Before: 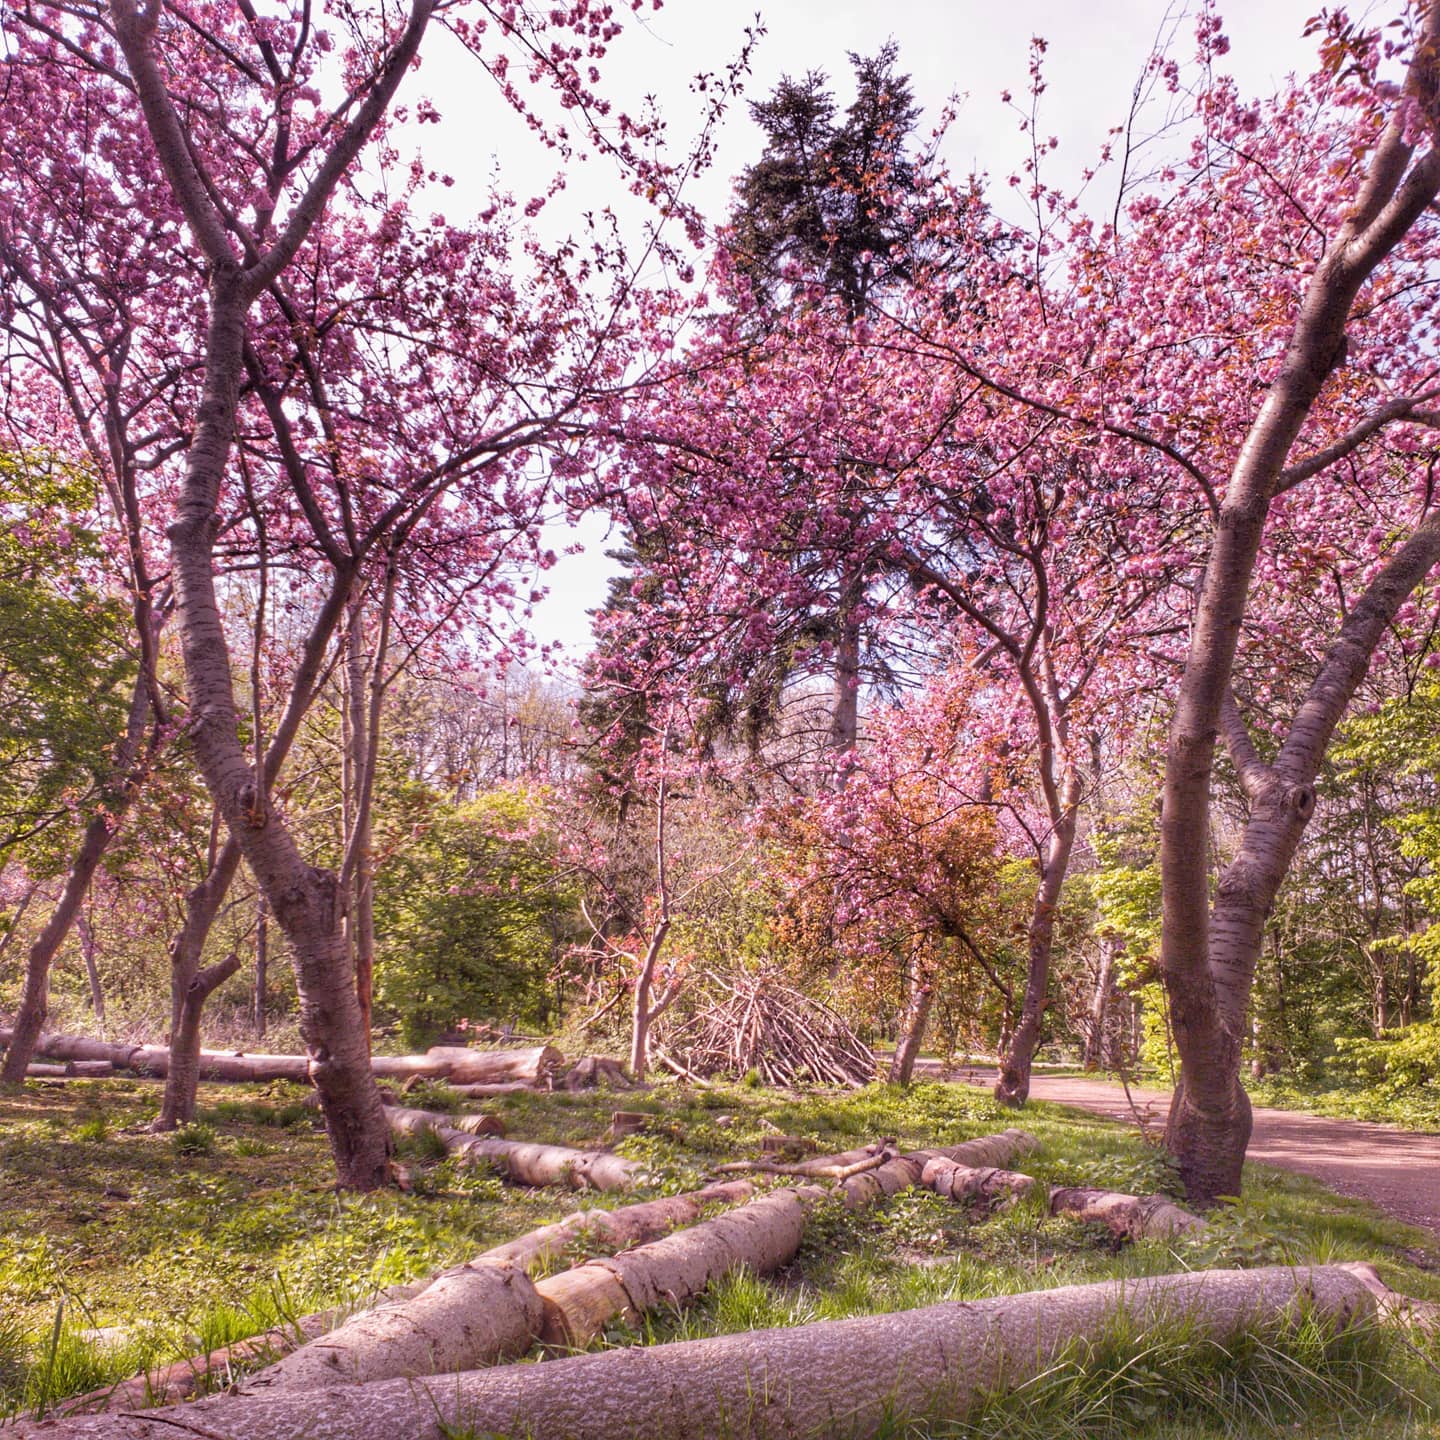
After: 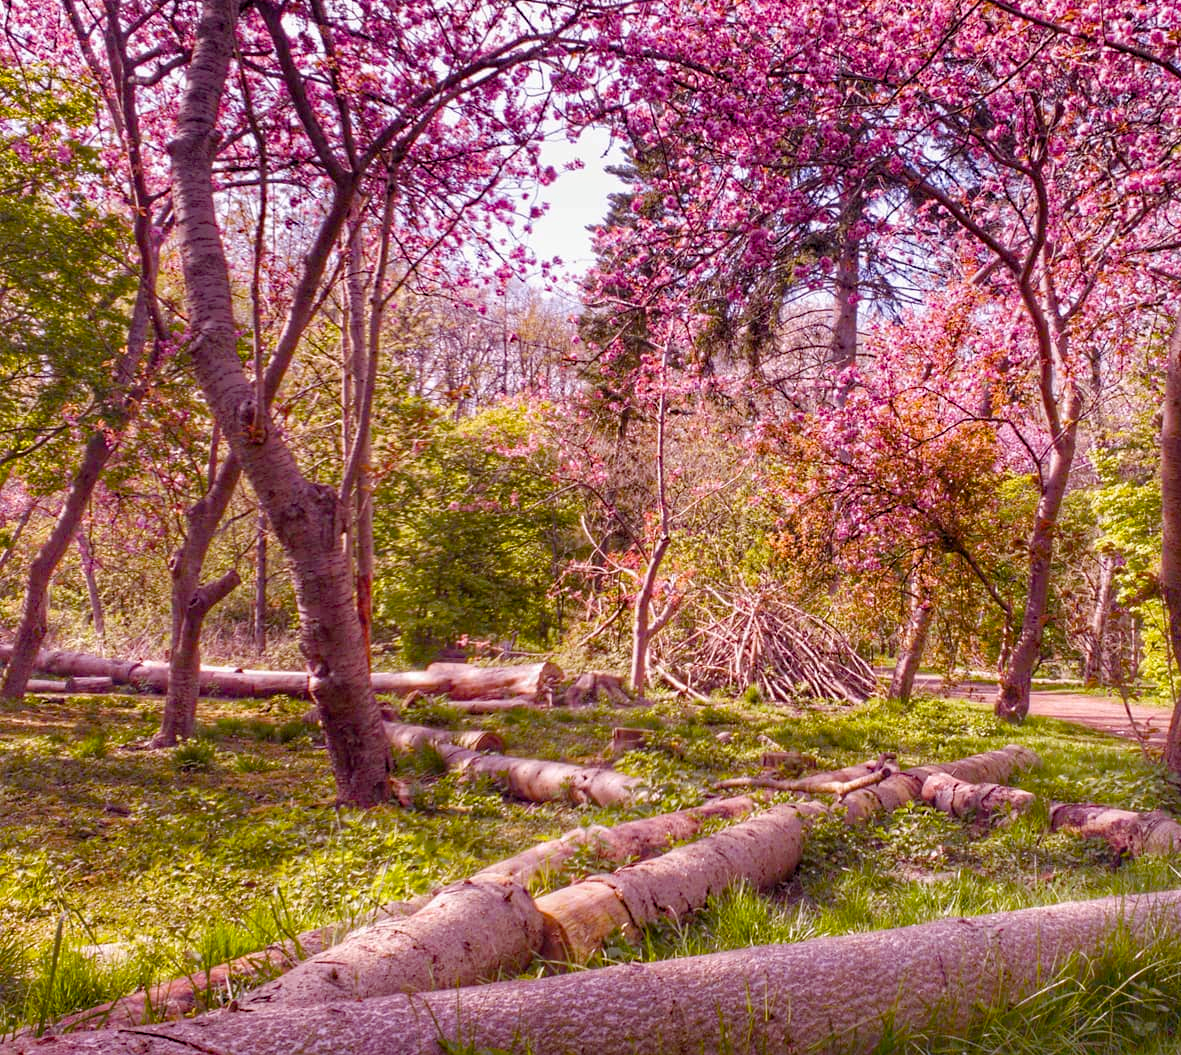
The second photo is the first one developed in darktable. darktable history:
crop: top 26.671%, right 17.938%
haze removal: adaptive false
color balance rgb: perceptual saturation grading › global saturation 20%, perceptual saturation grading › highlights -14.219%, perceptual saturation grading › shadows 49.358%, global vibrance 9.395%
